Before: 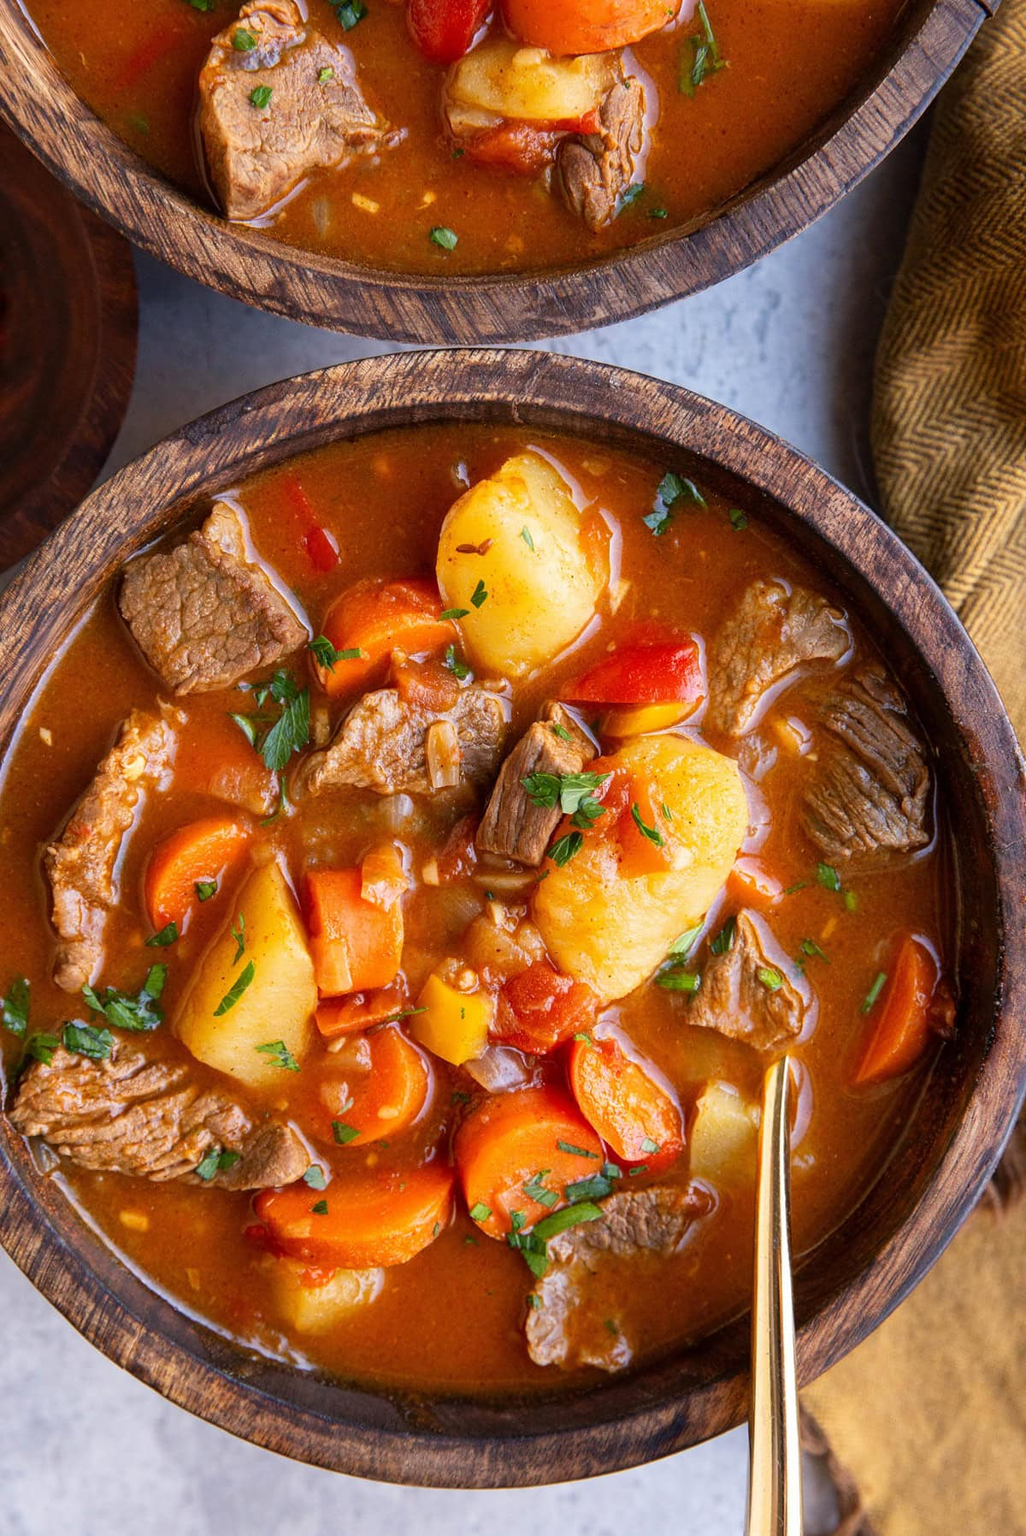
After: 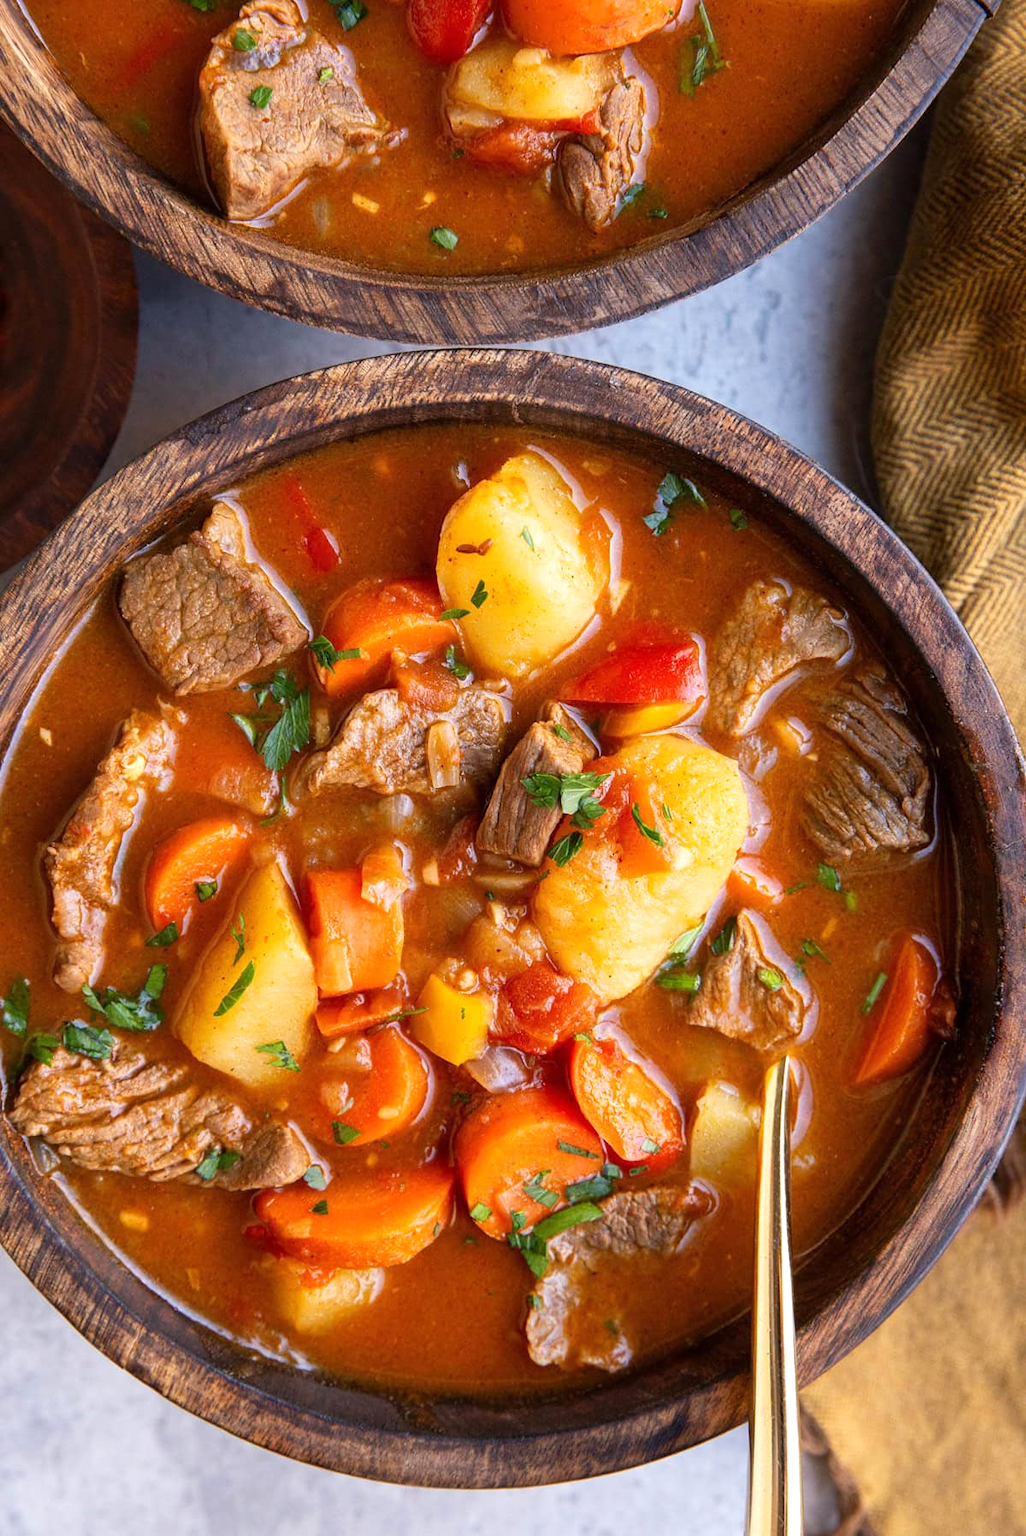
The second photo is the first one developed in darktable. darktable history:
exposure: exposure 0.165 EV, compensate highlight preservation false
